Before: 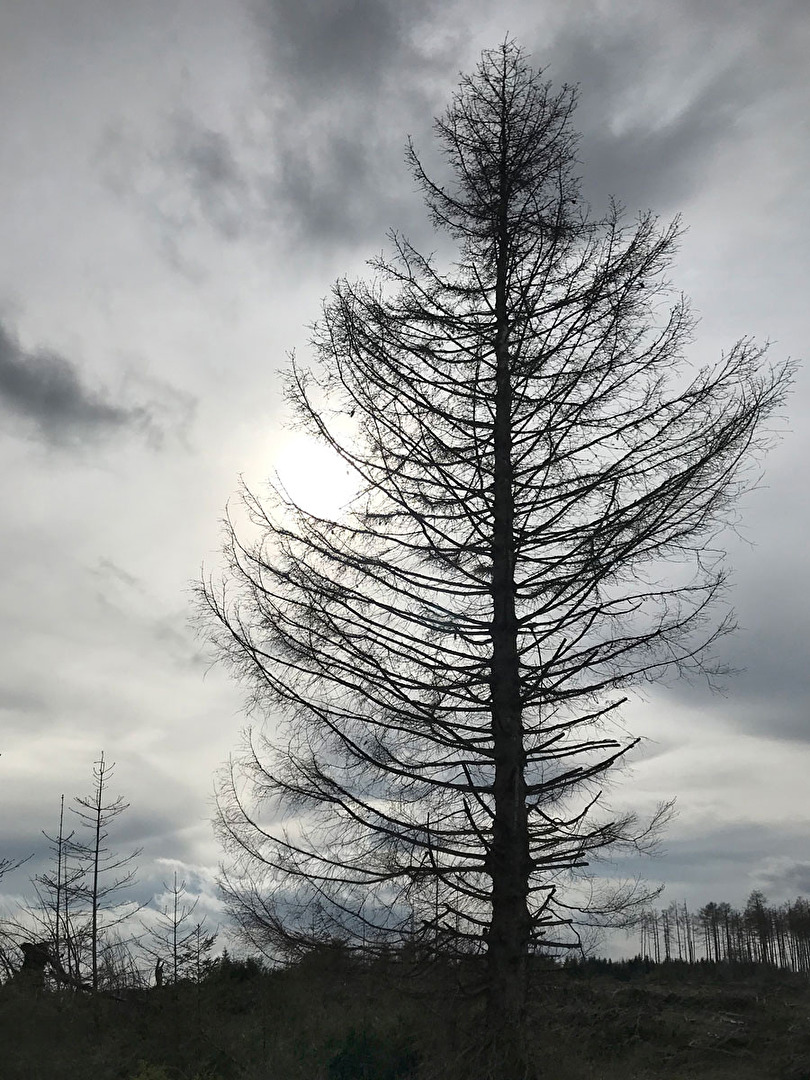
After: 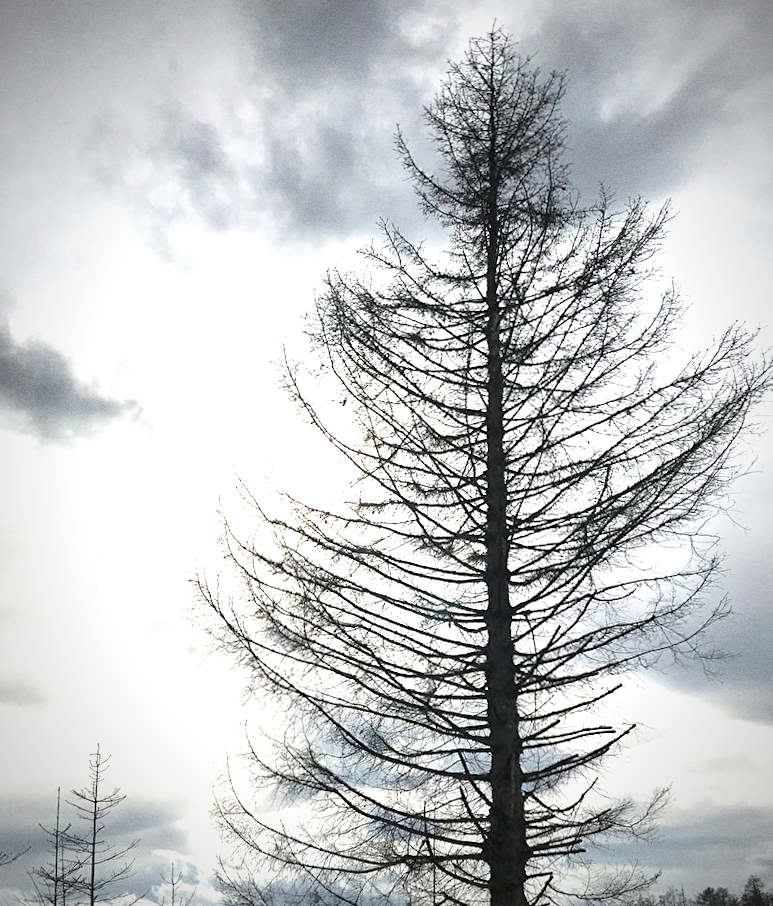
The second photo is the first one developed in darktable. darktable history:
vignetting: fall-off radius 60%, automatic ratio true
grain: coarseness 0.47 ISO
crop and rotate: angle 0.2°, left 0.275%, right 3.127%, bottom 14.18%
exposure: black level correction 0.001, exposure 0.955 EV, compensate exposure bias true, compensate highlight preservation false
rotate and perspective: rotation -0.45°, automatic cropping original format, crop left 0.008, crop right 0.992, crop top 0.012, crop bottom 0.988
velvia: on, module defaults
